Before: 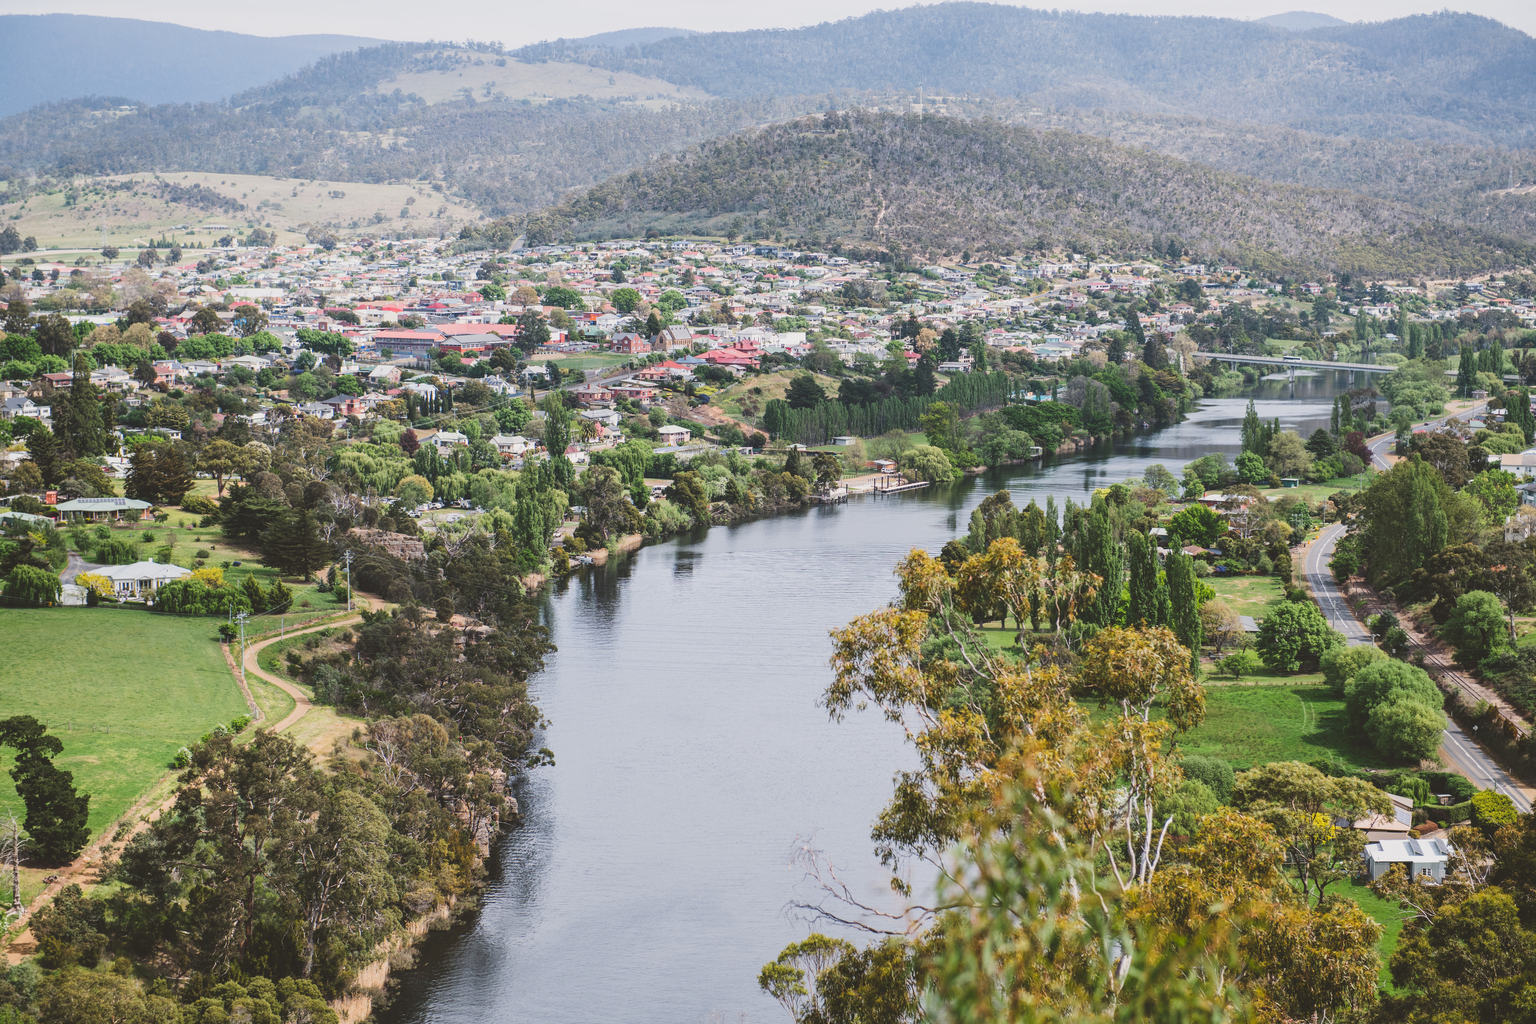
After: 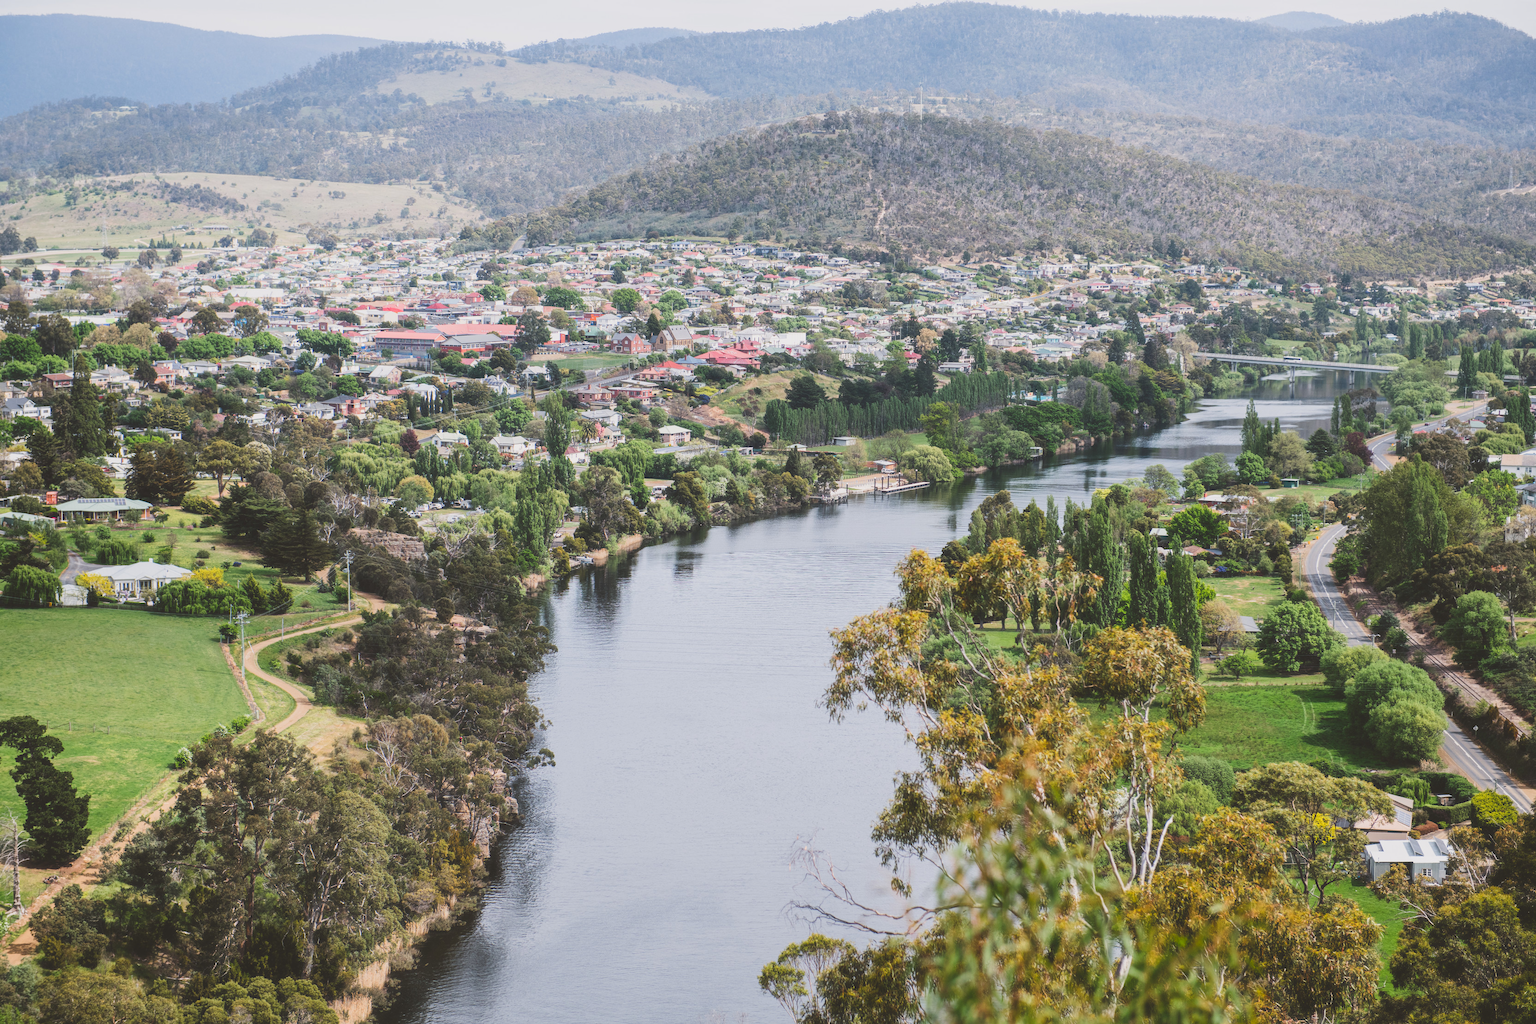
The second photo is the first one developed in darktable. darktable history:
haze removal: strength -0.082, distance 0.354, compatibility mode true, adaptive false
contrast brightness saturation: contrast 0.041, saturation 0.068
